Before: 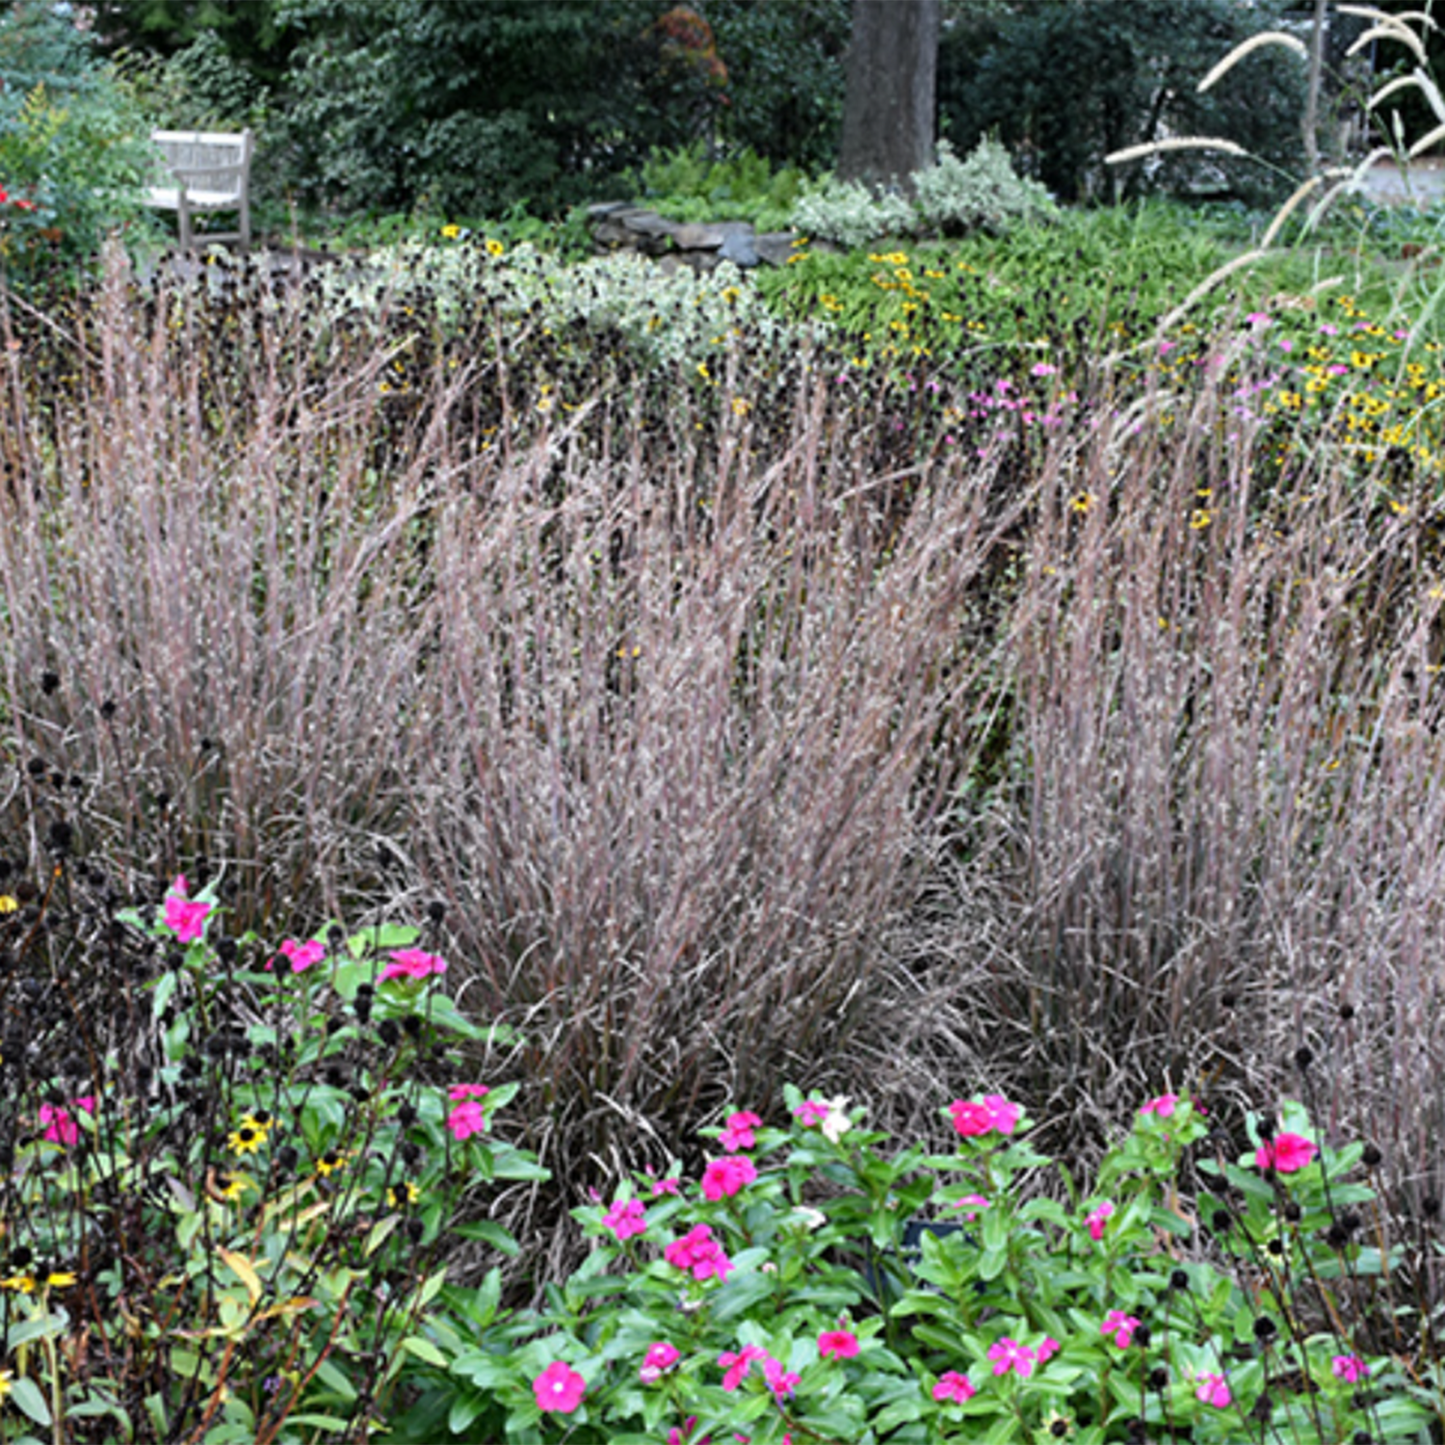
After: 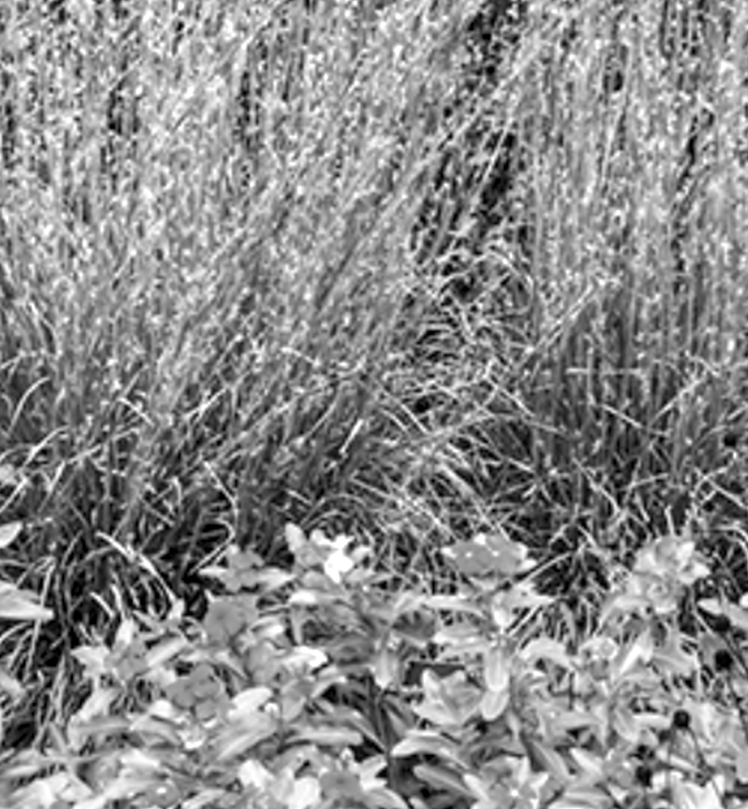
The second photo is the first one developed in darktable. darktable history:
local contrast: on, module defaults
tone equalizer: -8 EV -0.002 EV, -7 EV 0.005 EV, -6 EV -0.009 EV, -5 EV 0.011 EV, -4 EV -0.012 EV, -3 EV 0.007 EV, -2 EV -0.062 EV, -1 EV -0.293 EV, +0 EV -0.582 EV, smoothing diameter 2%, edges refinement/feathering 20, mask exposure compensation -1.57 EV, filter diffusion 5
exposure: black level correction 0.001, exposure 0.5 EV, compensate exposure bias true, compensate highlight preservation false
rgb levels: mode RGB, independent channels, levels [[0, 0.474, 1], [0, 0.5, 1], [0, 0.5, 1]]
monochrome: size 1
crop: left 34.479%, top 38.822%, right 13.718%, bottom 5.172%
